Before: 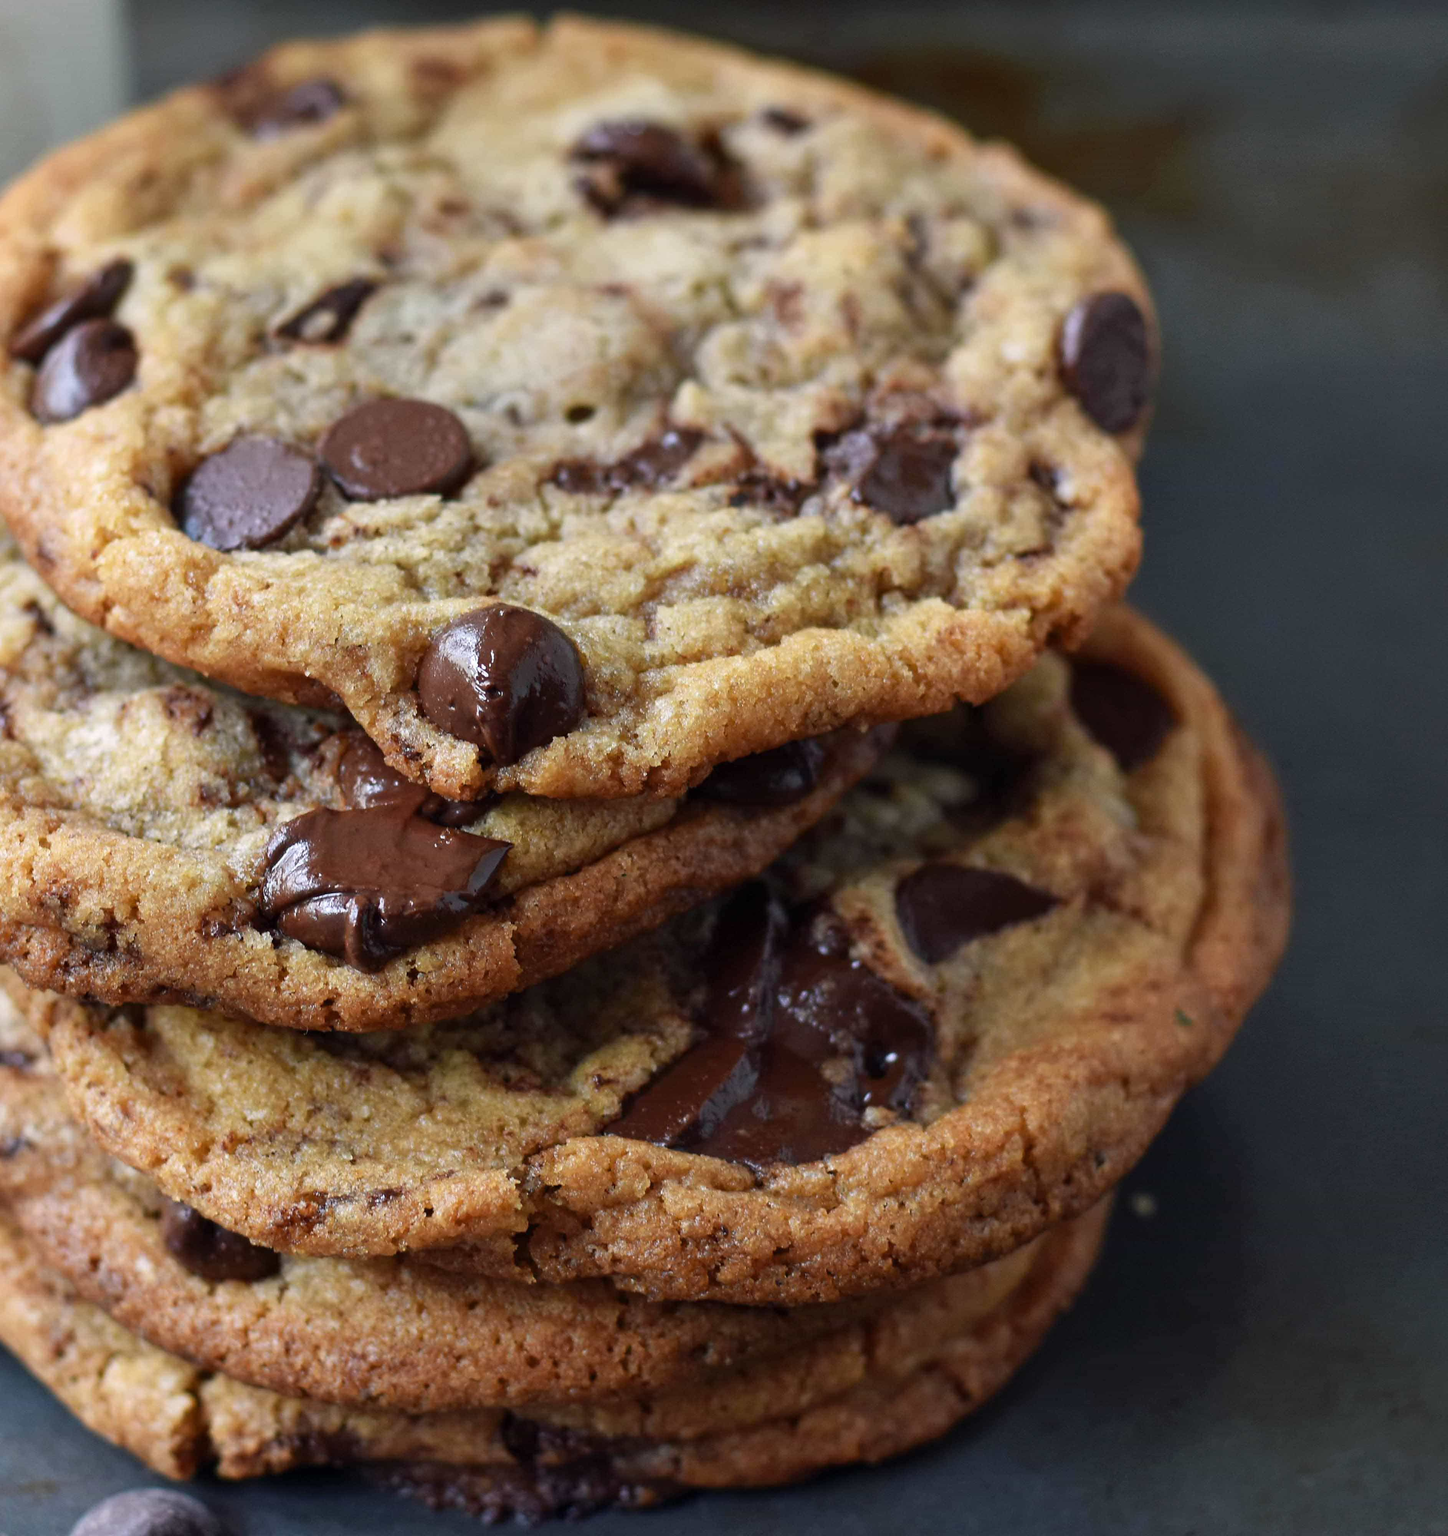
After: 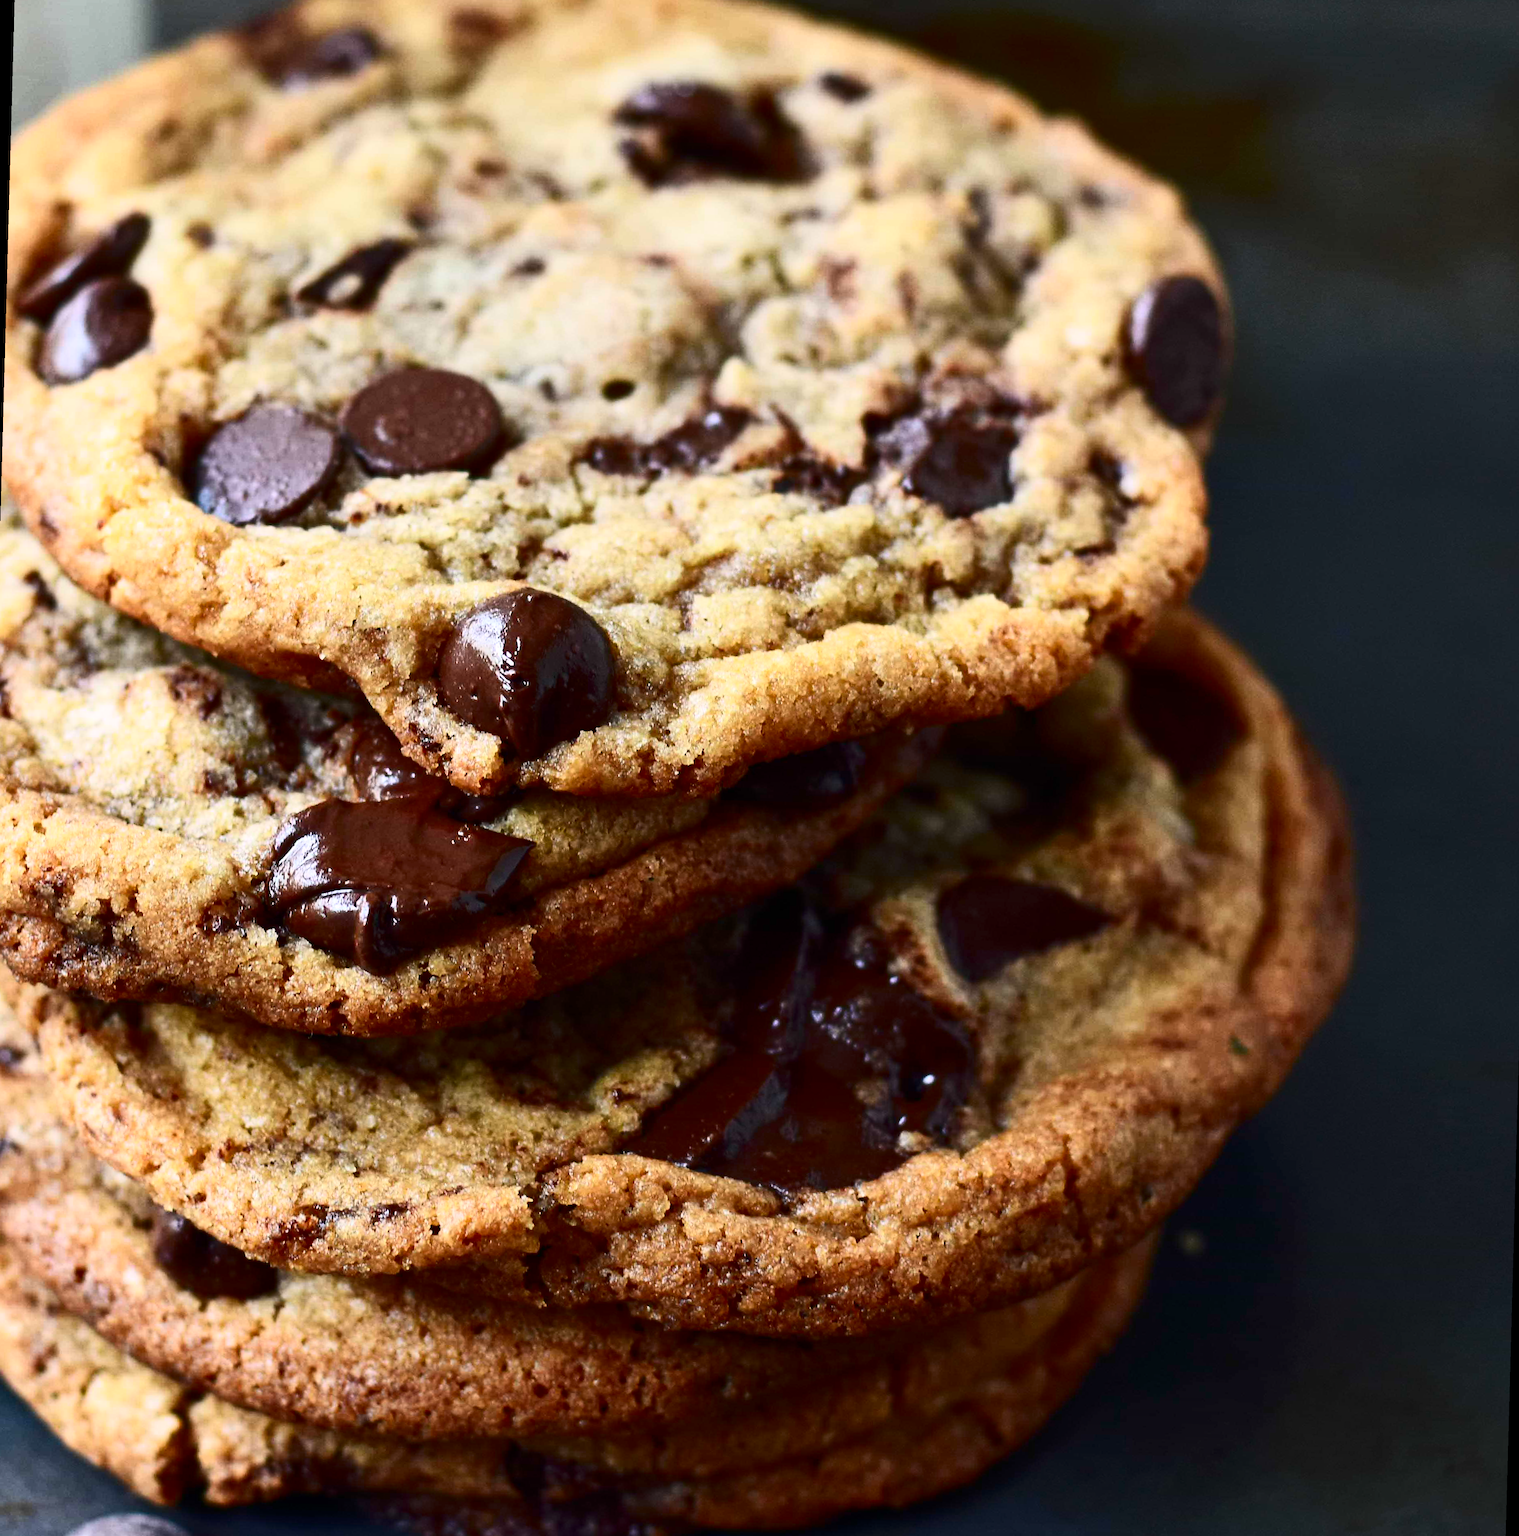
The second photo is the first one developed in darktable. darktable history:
rotate and perspective: rotation 1.57°, crop left 0.018, crop right 0.982, crop top 0.039, crop bottom 0.961
tone equalizer: on, module defaults
contrast brightness saturation: contrast 0.4, brightness 0.05, saturation 0.25
